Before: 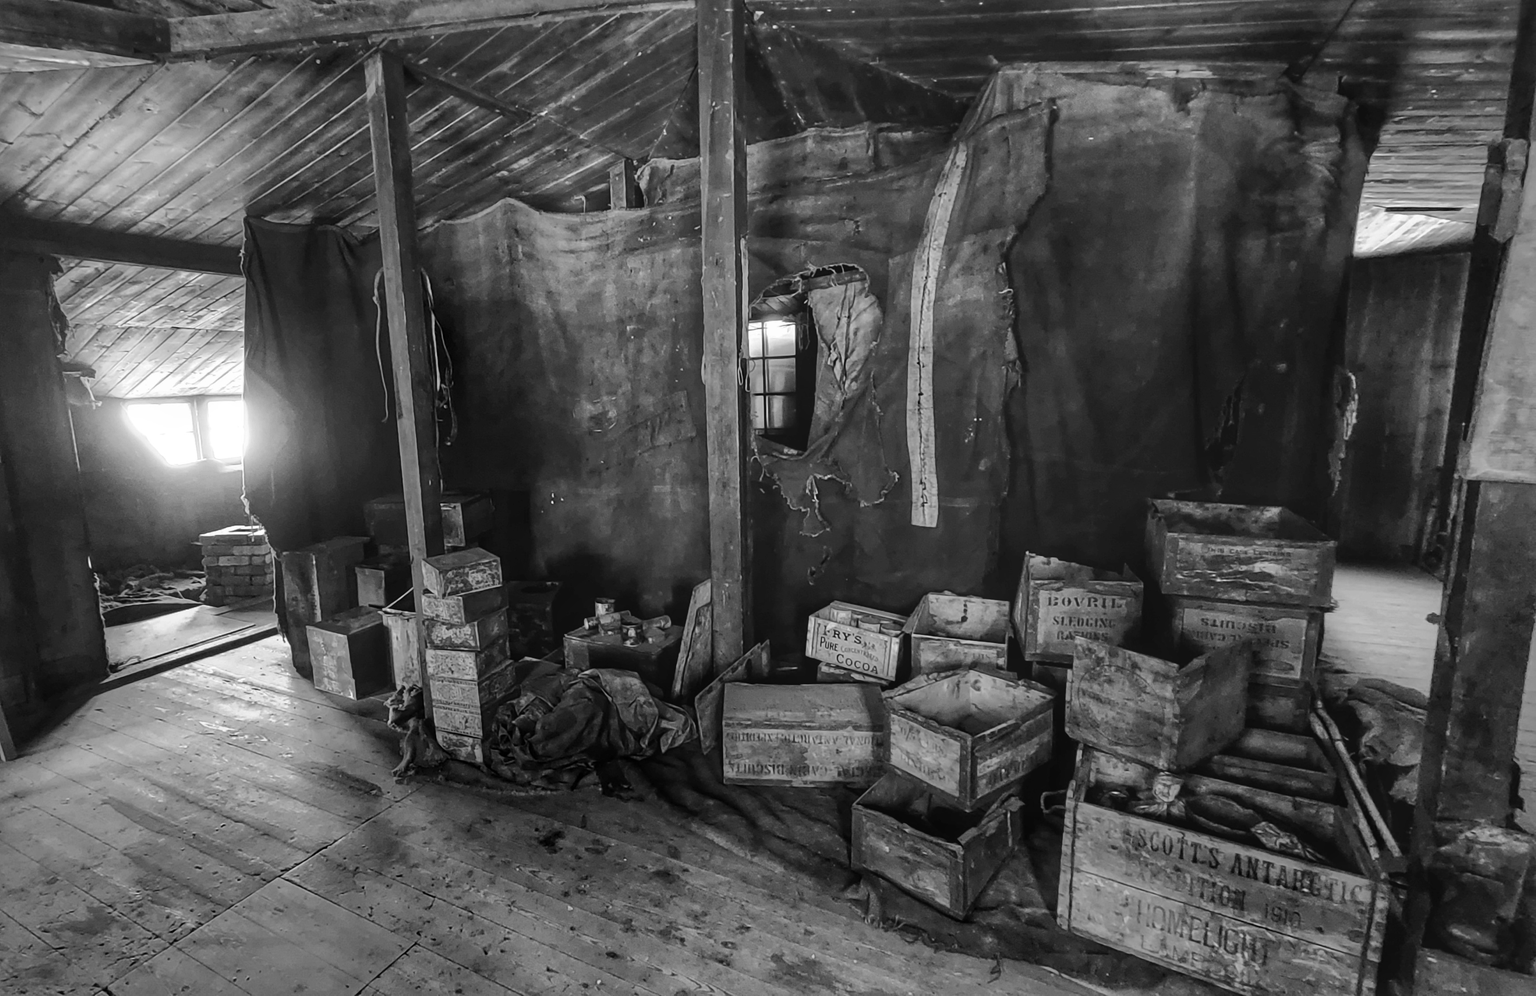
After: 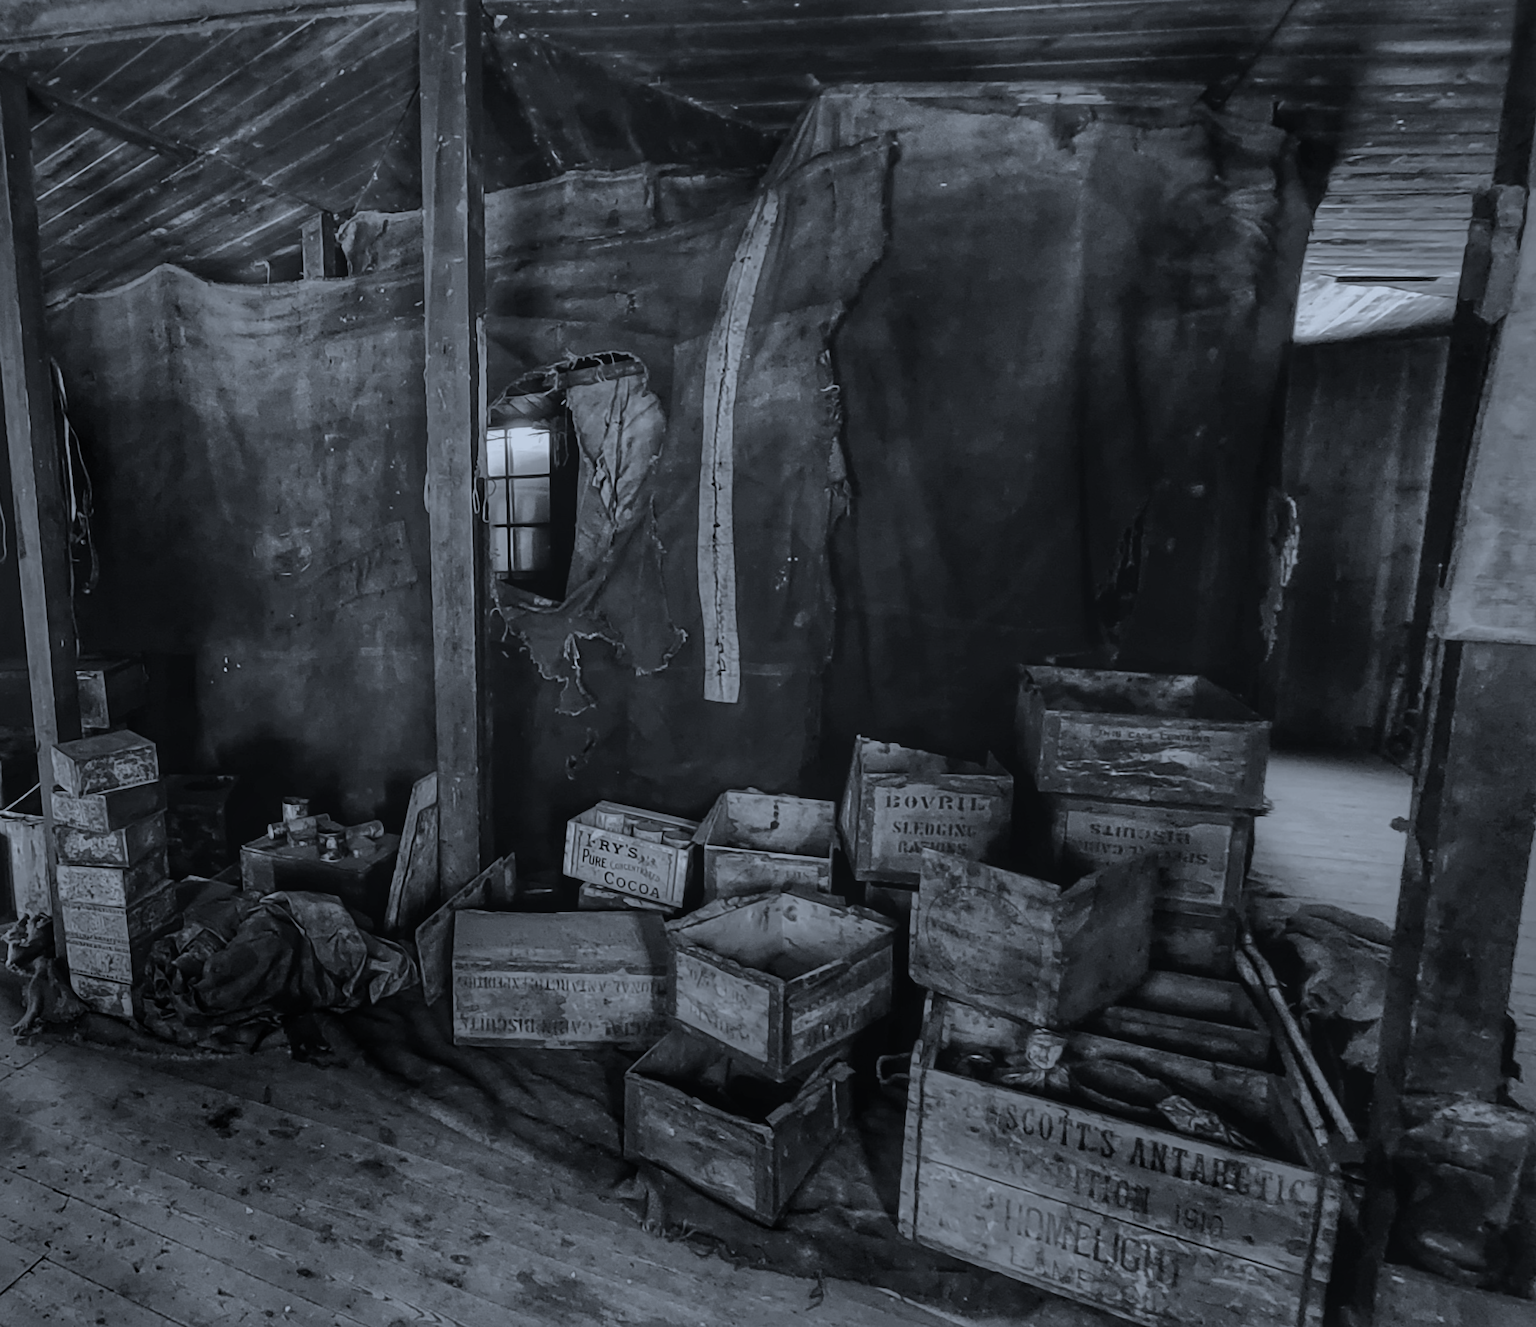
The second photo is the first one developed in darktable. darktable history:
color calibration: x 0.37, y 0.382, temperature 4314.55 K
exposure: black level correction 0, exposure -0.696 EV, compensate highlight preservation false
crop and rotate: left 24.972%
